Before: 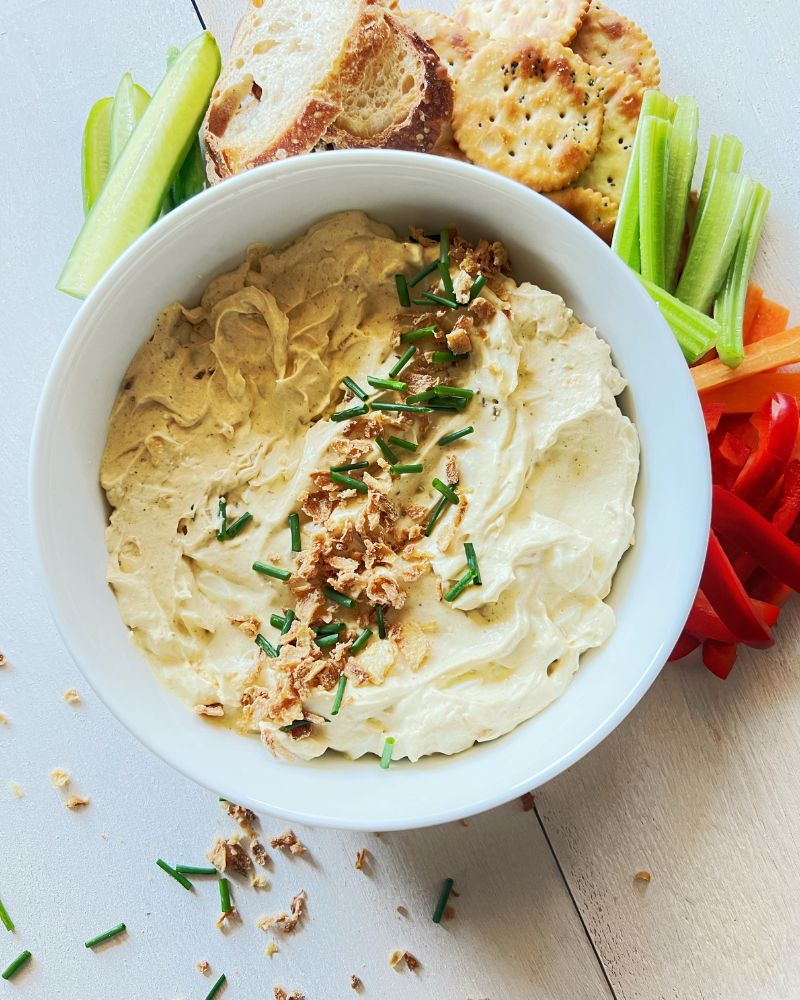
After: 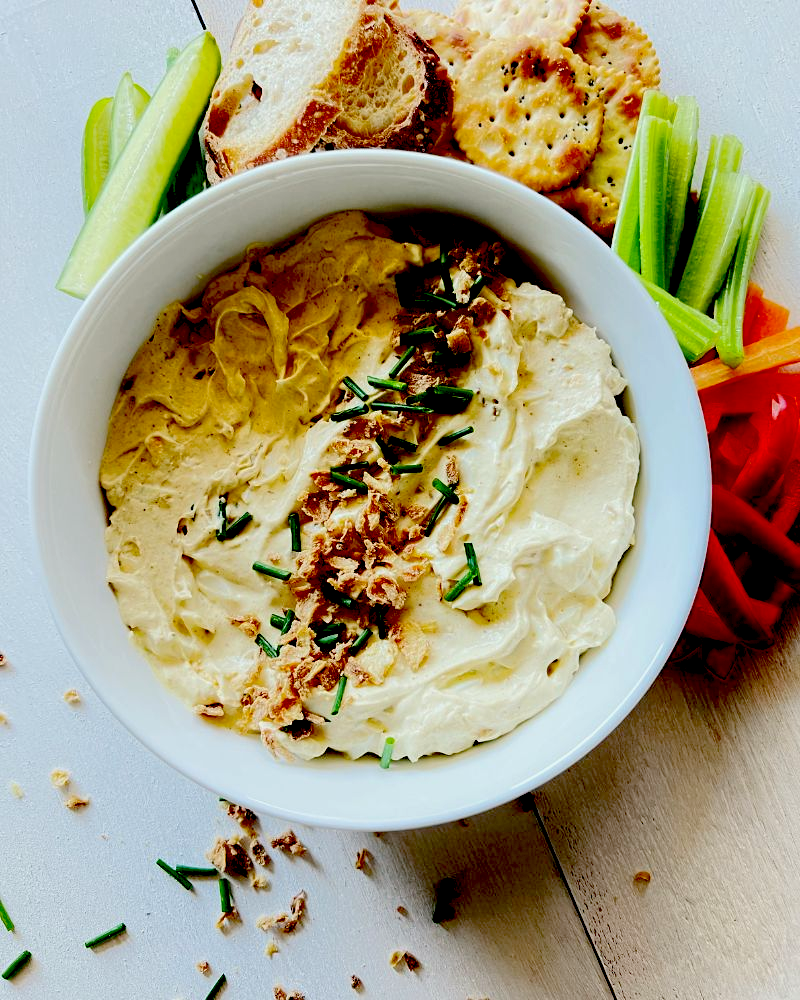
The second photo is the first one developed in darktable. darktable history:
exposure: black level correction 0.1, exposure -0.095 EV, compensate exposure bias true, compensate highlight preservation false
